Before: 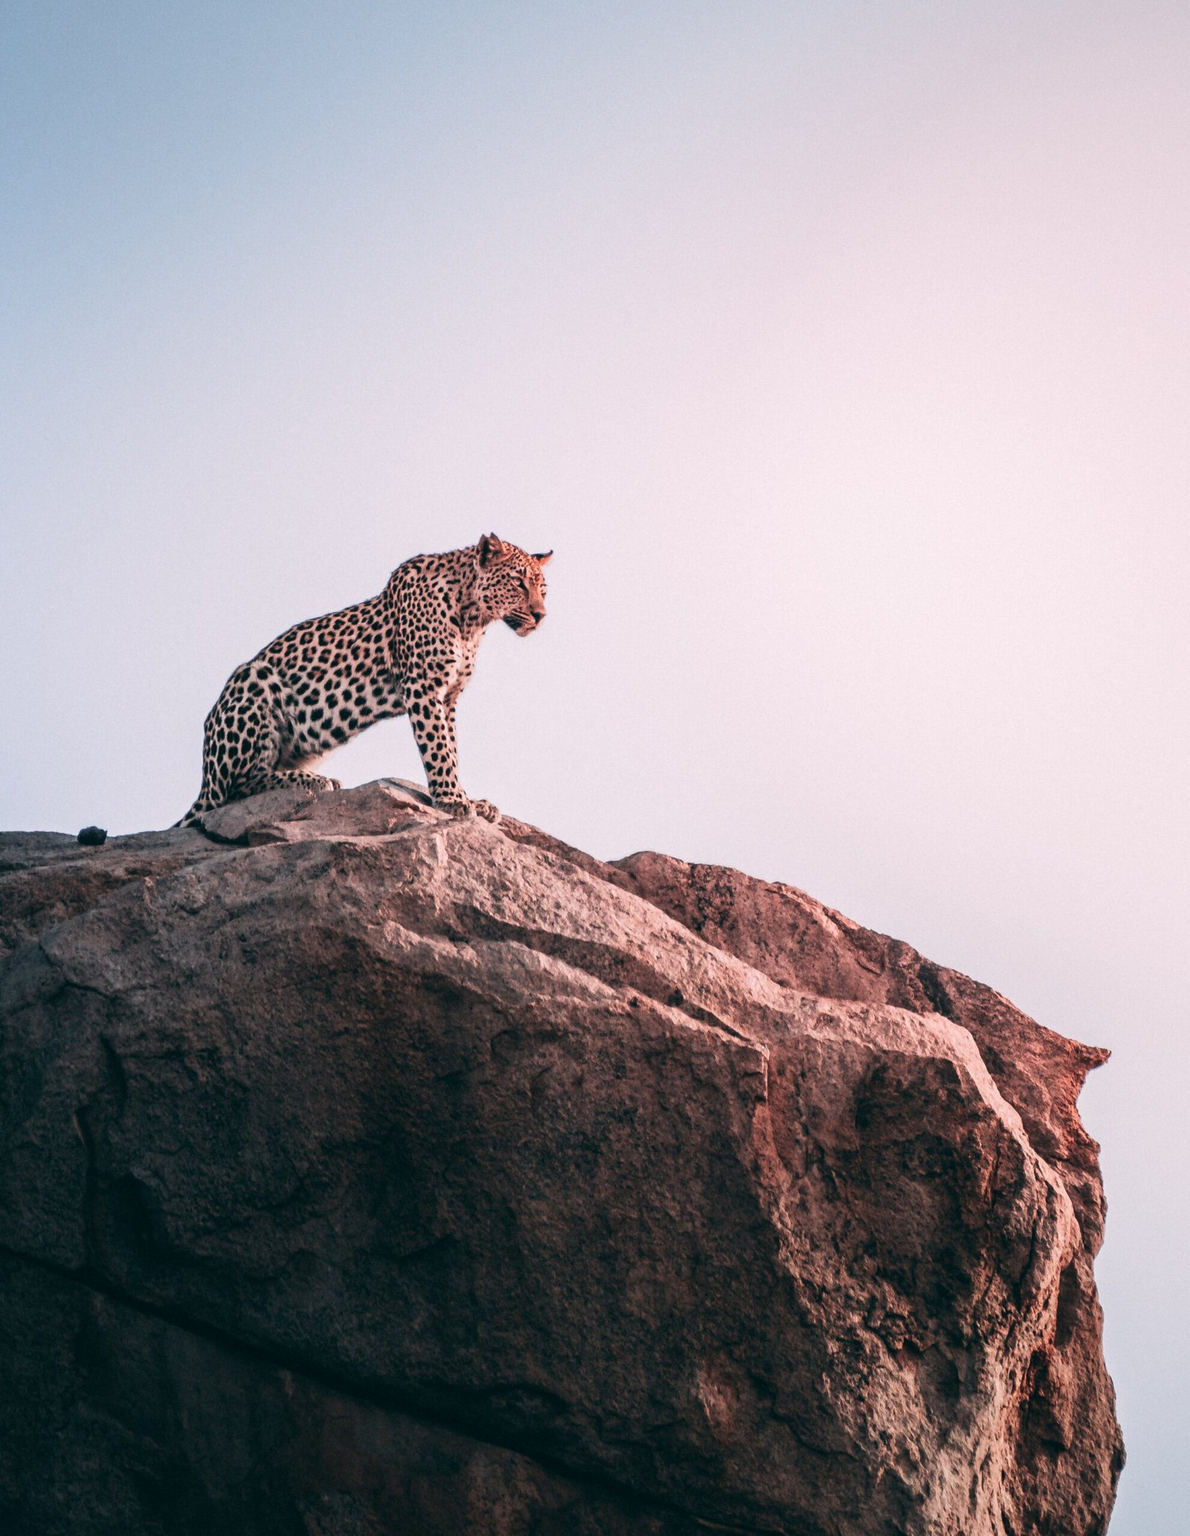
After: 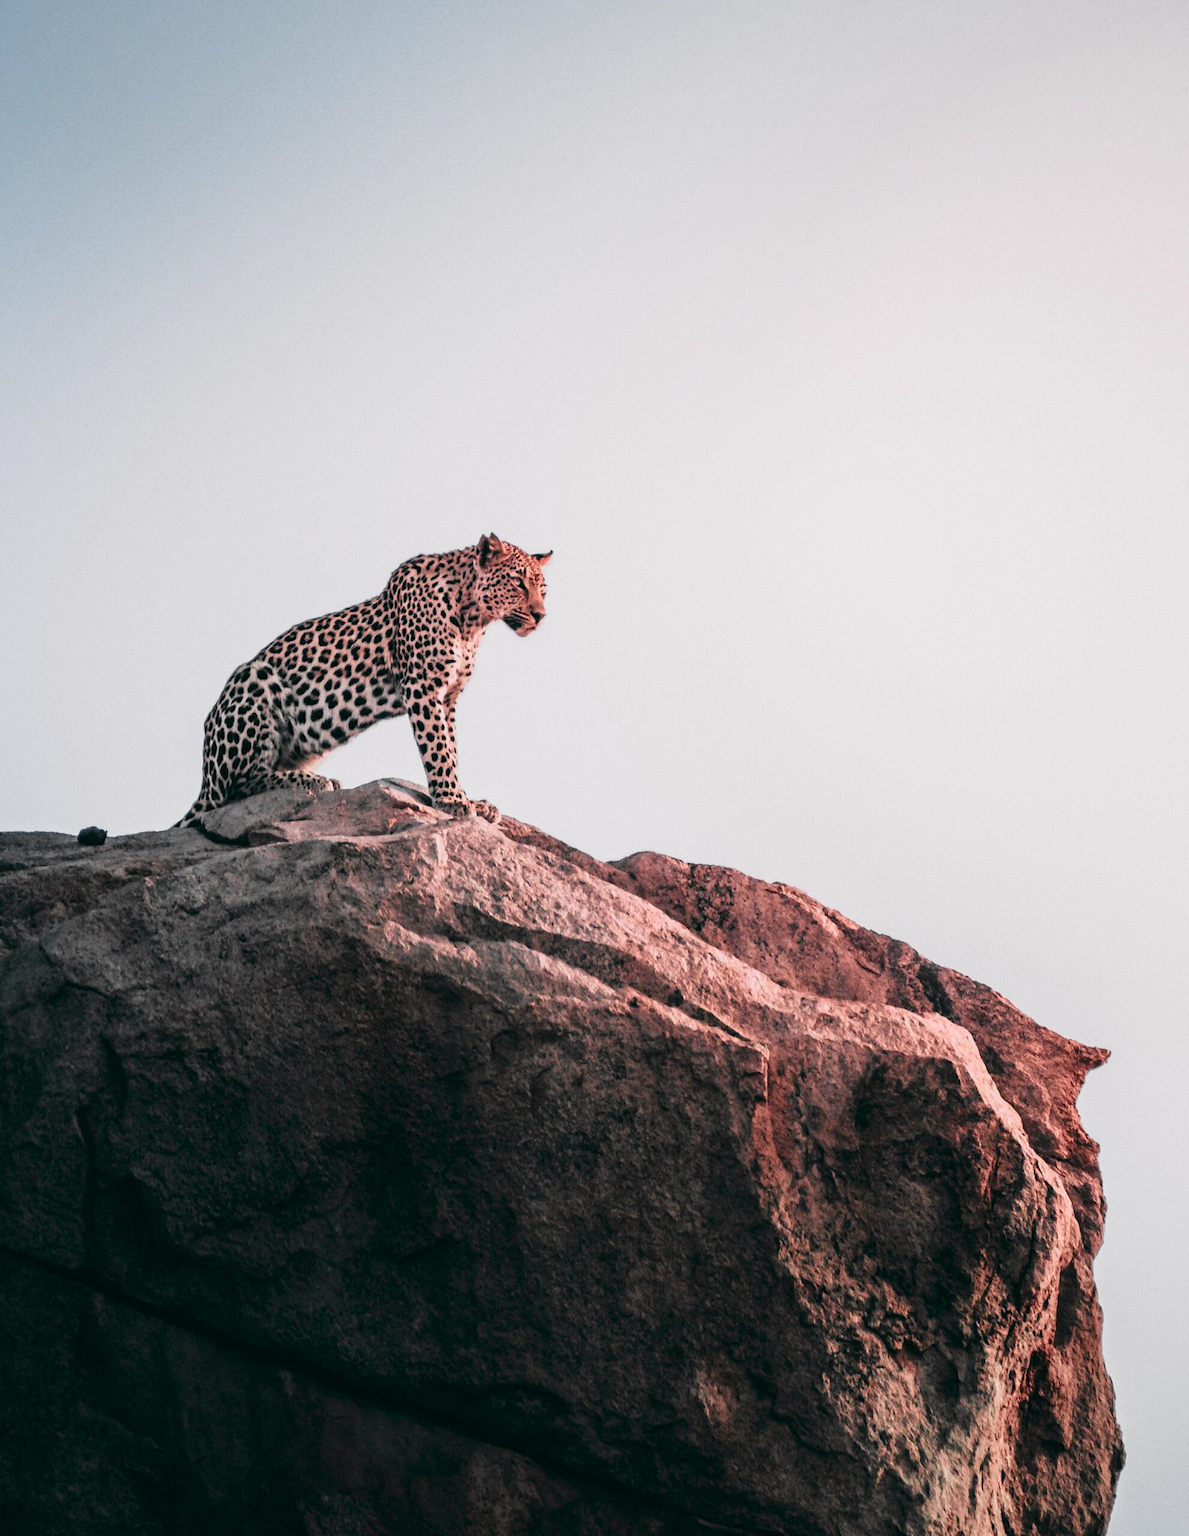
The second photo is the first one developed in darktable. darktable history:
exposure: compensate highlight preservation false
tone curve: curves: ch0 [(0, 0) (0.058, 0.037) (0.214, 0.183) (0.304, 0.288) (0.561, 0.554) (0.687, 0.677) (0.768, 0.768) (0.858, 0.861) (0.987, 0.945)]; ch1 [(0, 0) (0.172, 0.123) (0.312, 0.296) (0.432, 0.448) (0.471, 0.469) (0.502, 0.5) (0.521, 0.505) (0.565, 0.569) (0.663, 0.663) (0.703, 0.721) (0.857, 0.917) (1, 1)]; ch2 [(0, 0) (0.411, 0.424) (0.485, 0.497) (0.502, 0.5) (0.517, 0.511) (0.556, 0.562) (0.626, 0.594) (0.709, 0.661) (1, 1)], color space Lab, independent channels, preserve colors none
